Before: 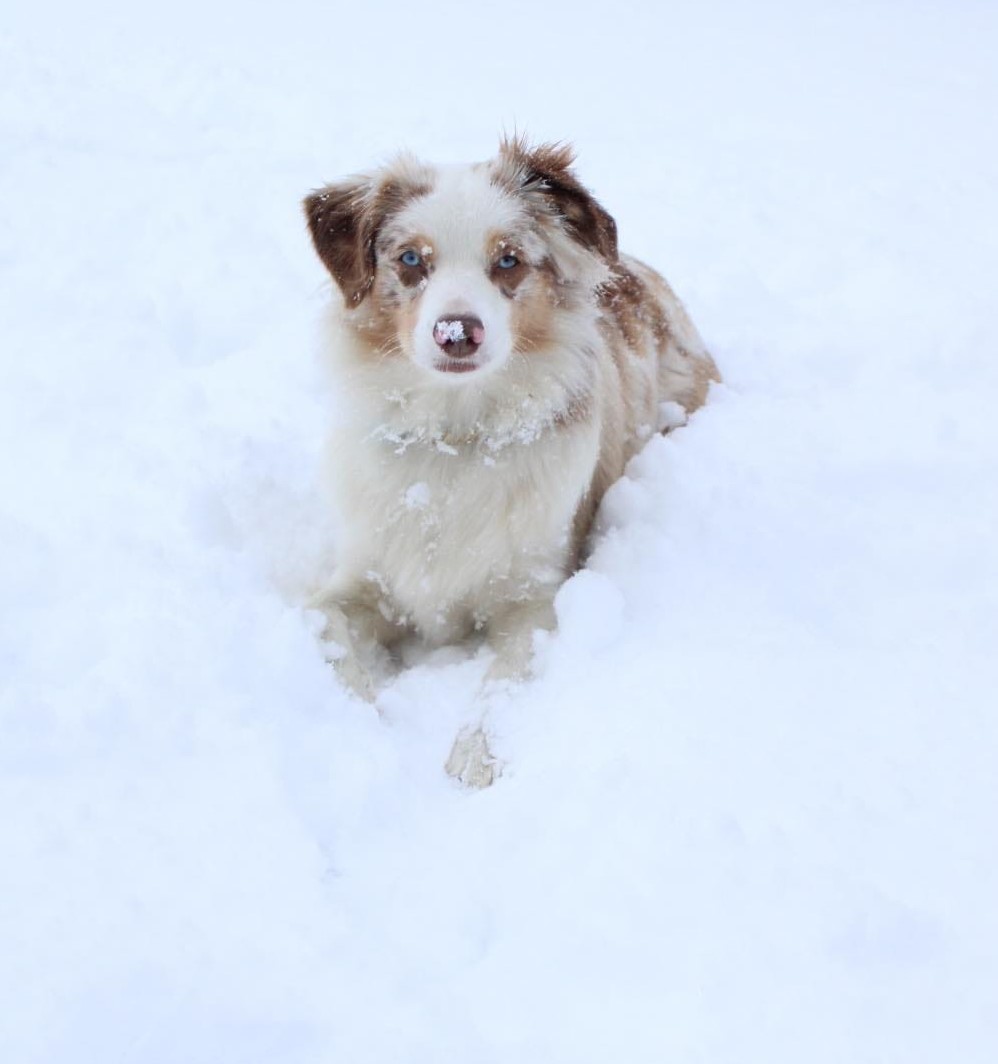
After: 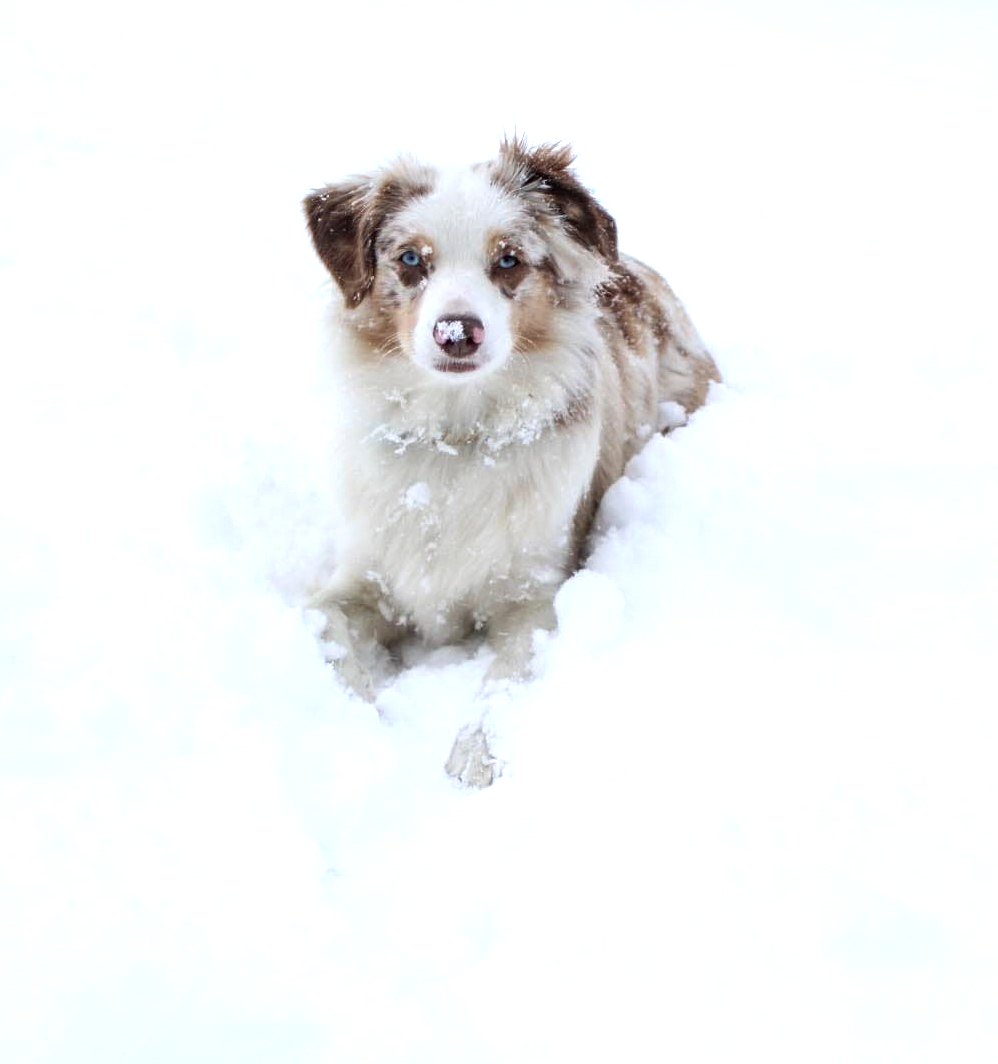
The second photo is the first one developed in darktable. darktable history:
tone equalizer: -8 EV -0.417 EV, -7 EV -0.389 EV, -6 EV -0.333 EV, -5 EV -0.222 EV, -3 EV 0.222 EV, -2 EV 0.333 EV, -1 EV 0.389 EV, +0 EV 0.417 EV, edges refinement/feathering 500, mask exposure compensation -1.57 EV, preserve details no
local contrast: detail 130%
